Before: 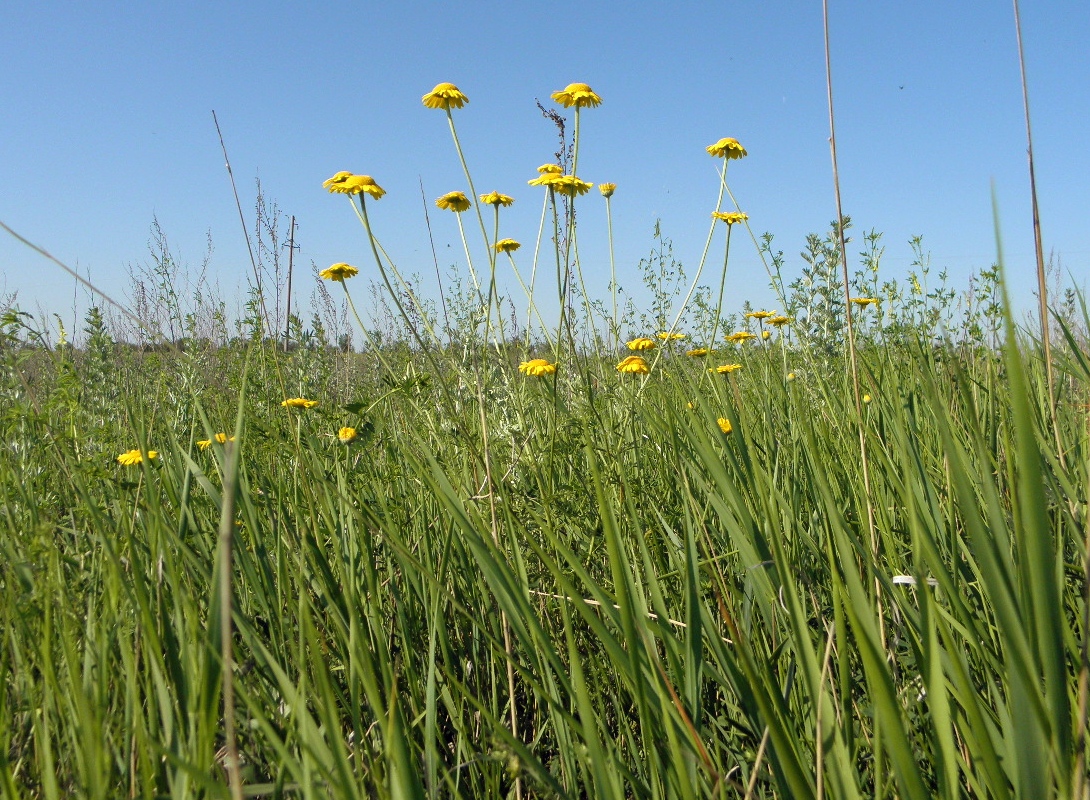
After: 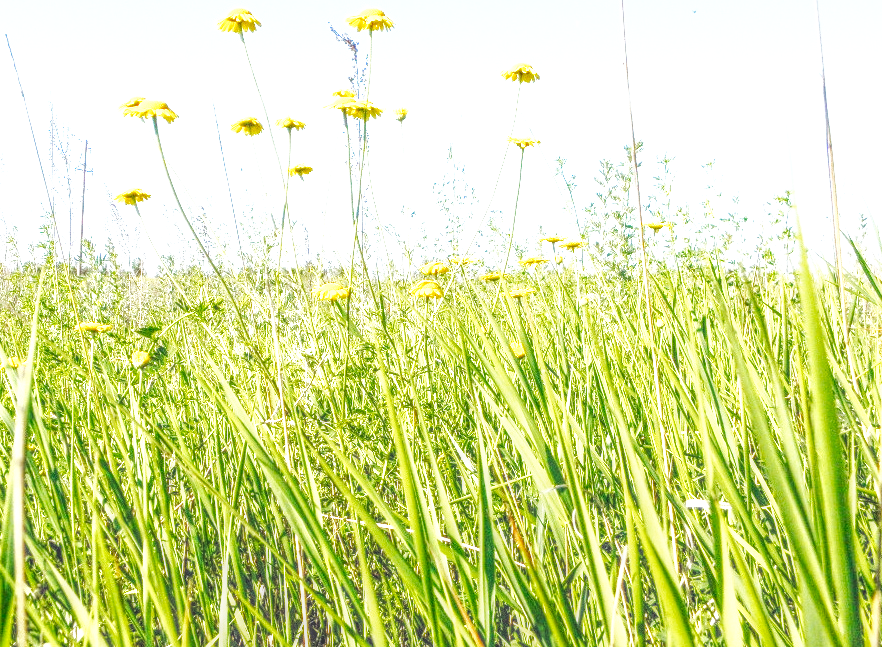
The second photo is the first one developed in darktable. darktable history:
crop: left 19.019%, top 9.509%, right 0.001%, bottom 9.564%
base curve: curves: ch0 [(0, 0) (0.007, 0.004) (0.027, 0.03) (0.046, 0.07) (0.207, 0.54) (0.442, 0.872) (0.673, 0.972) (1, 1)], preserve colors none
local contrast: highlights 4%, shadows 1%, detail 199%, midtone range 0.251
exposure: black level correction 0, exposure 1.195 EV, compensate exposure bias true, compensate highlight preservation false
